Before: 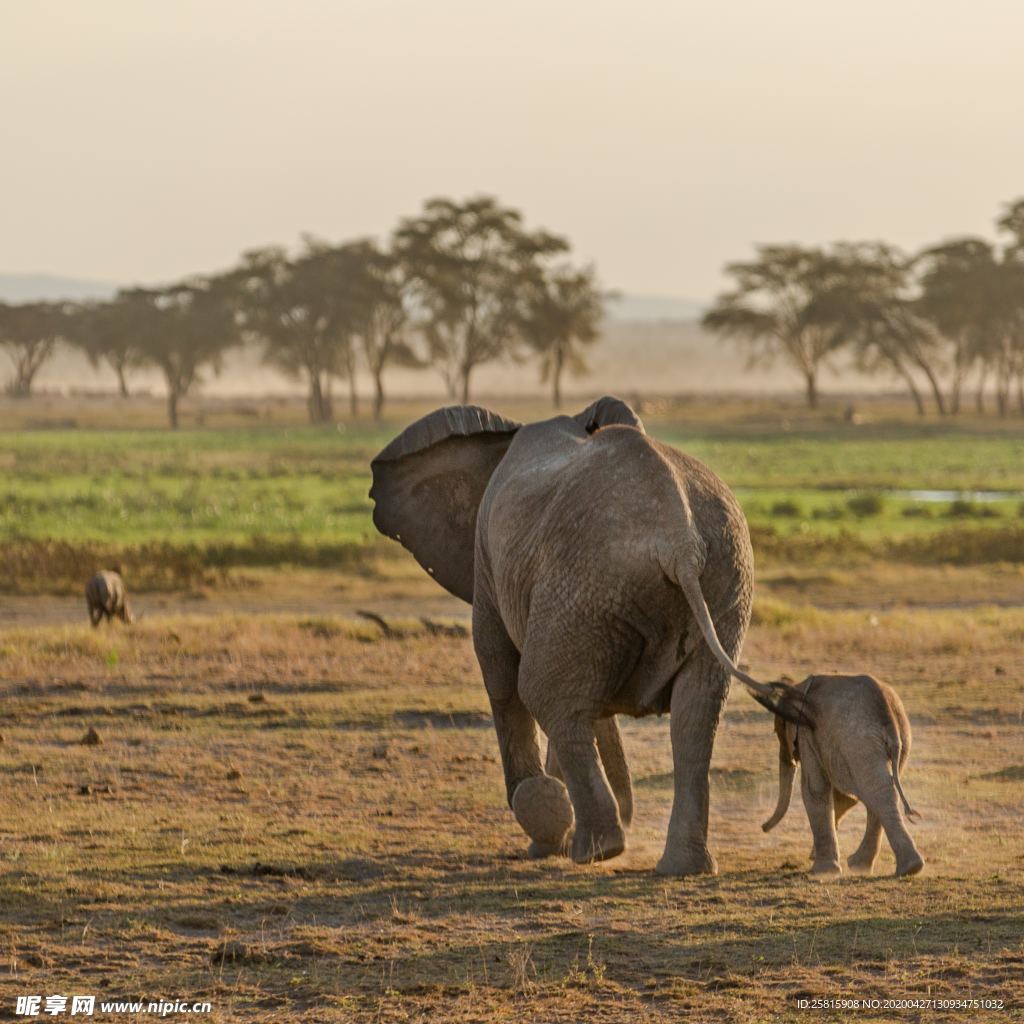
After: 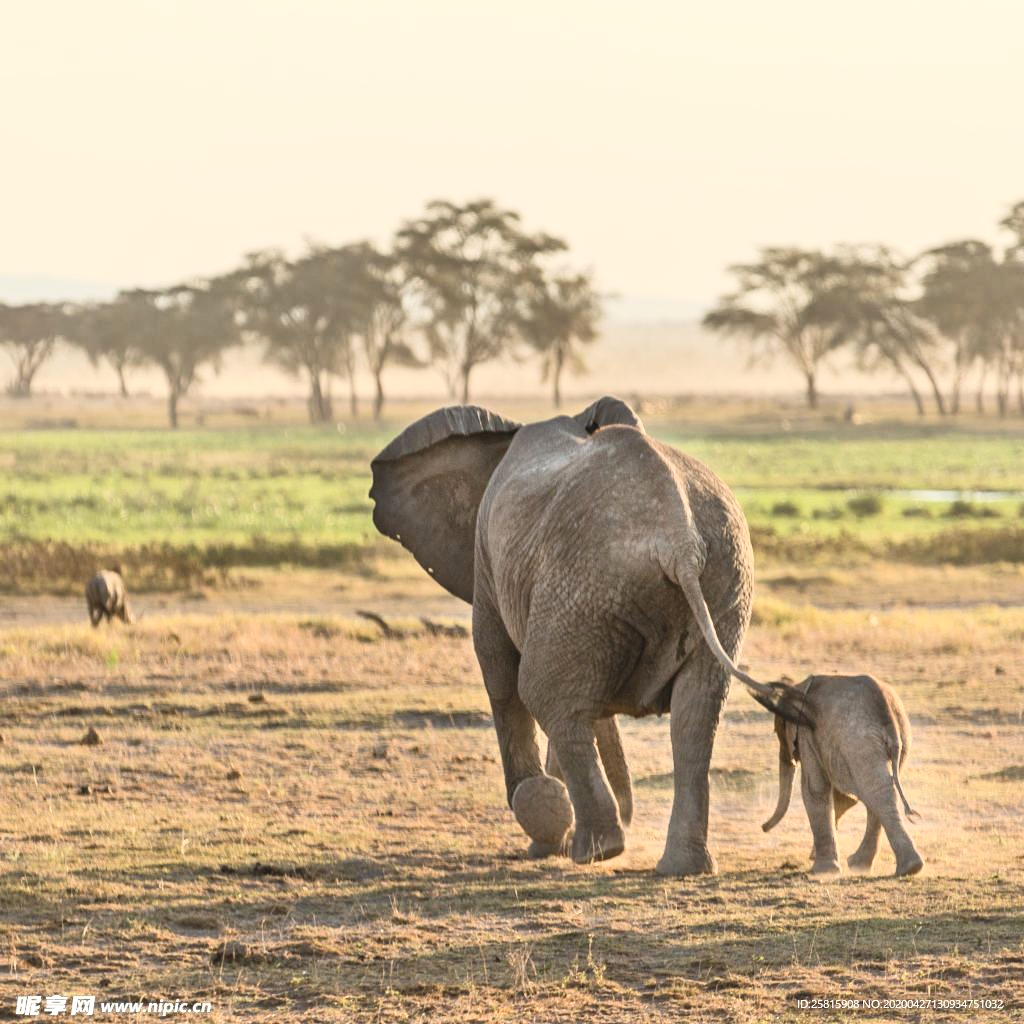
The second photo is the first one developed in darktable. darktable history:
contrast brightness saturation: contrast 0.37, brightness 0.537
